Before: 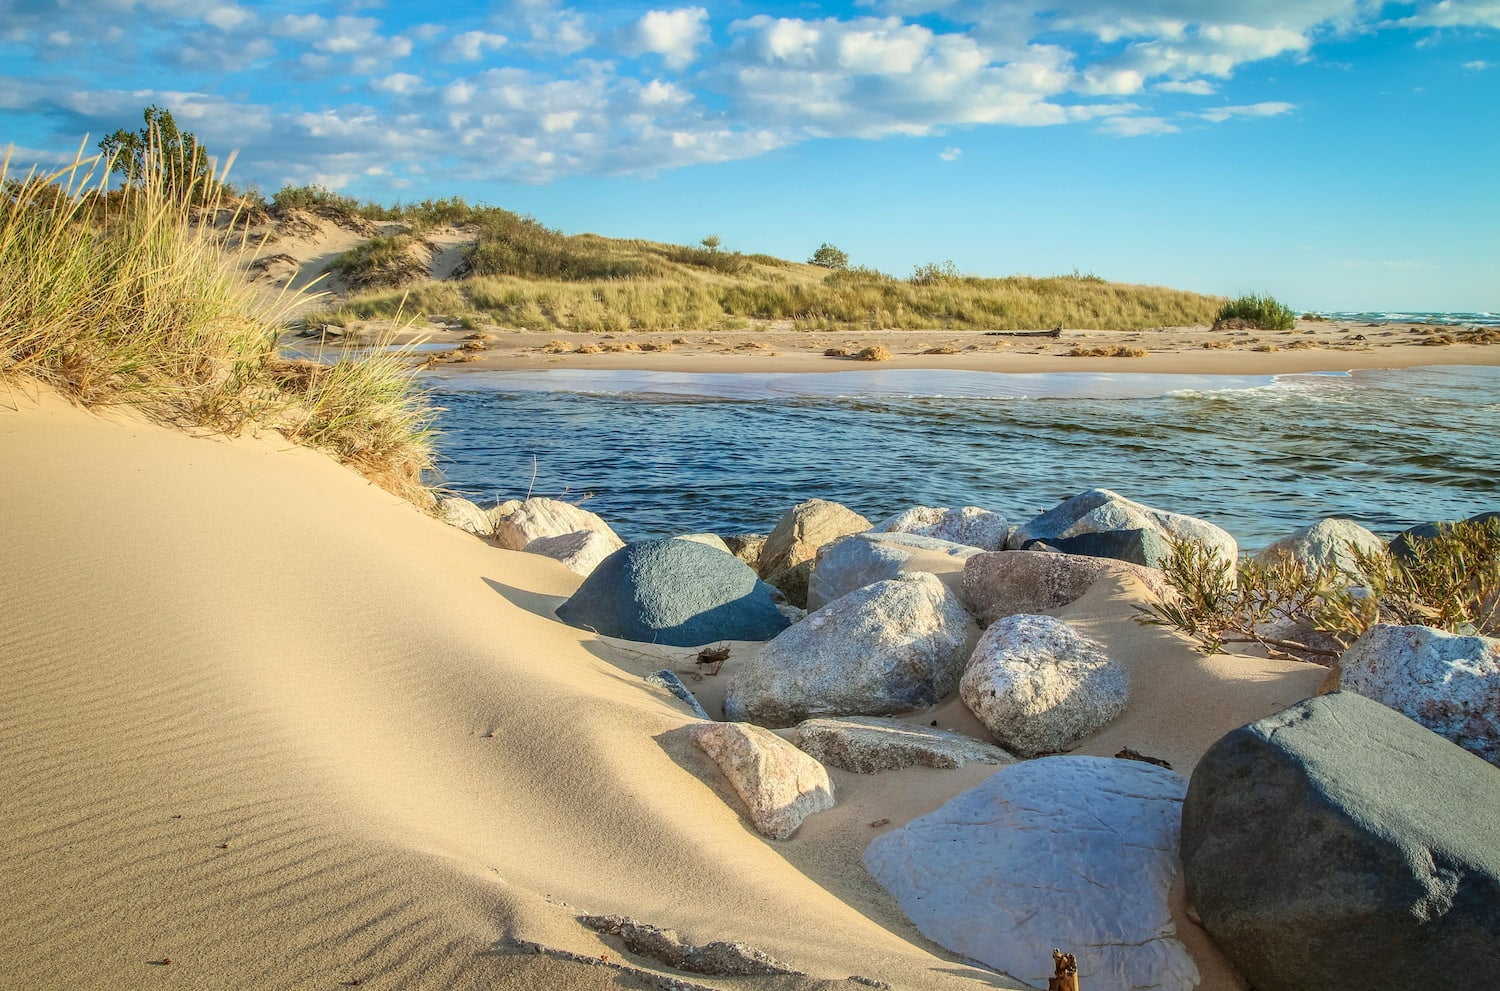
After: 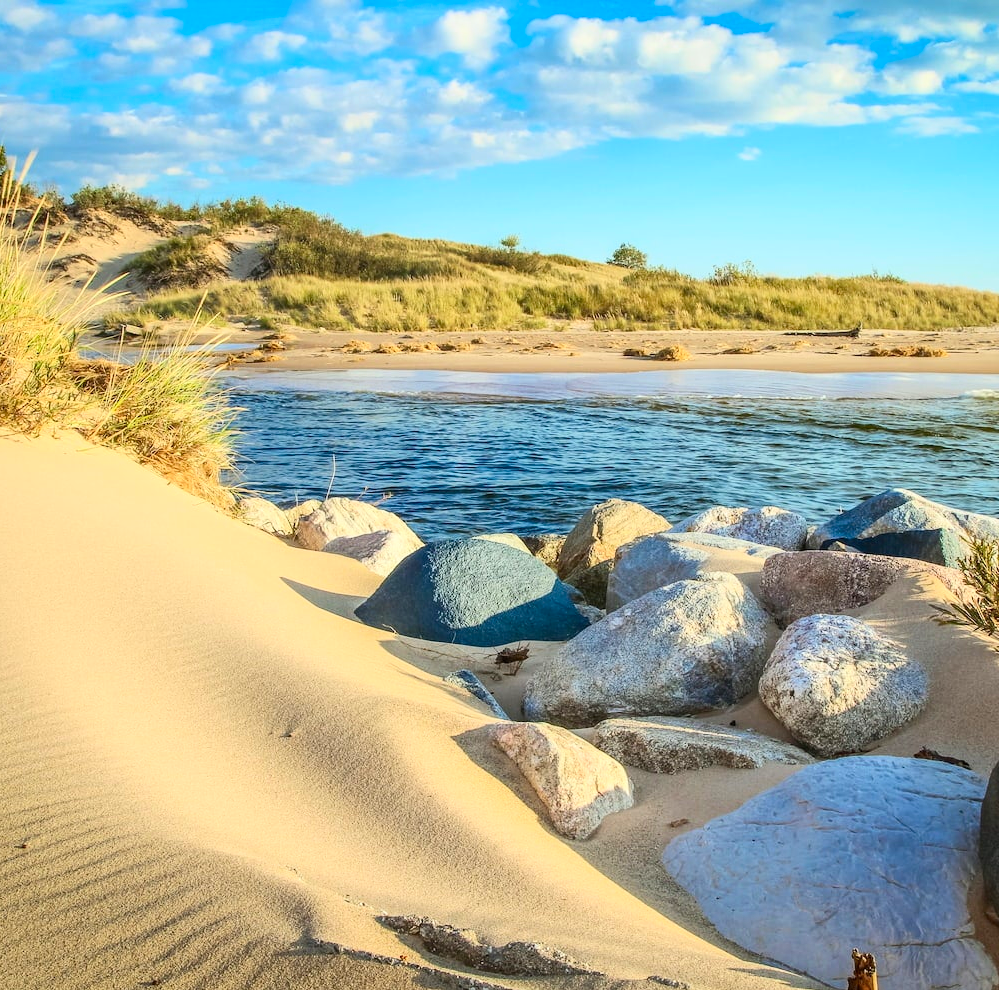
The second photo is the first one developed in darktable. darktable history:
crop and rotate: left 13.409%, right 19.924%
contrast brightness saturation: contrast 0.23, brightness 0.1, saturation 0.29
shadows and highlights: radius 125.46, shadows 21.19, highlights -21.19, low approximation 0.01
